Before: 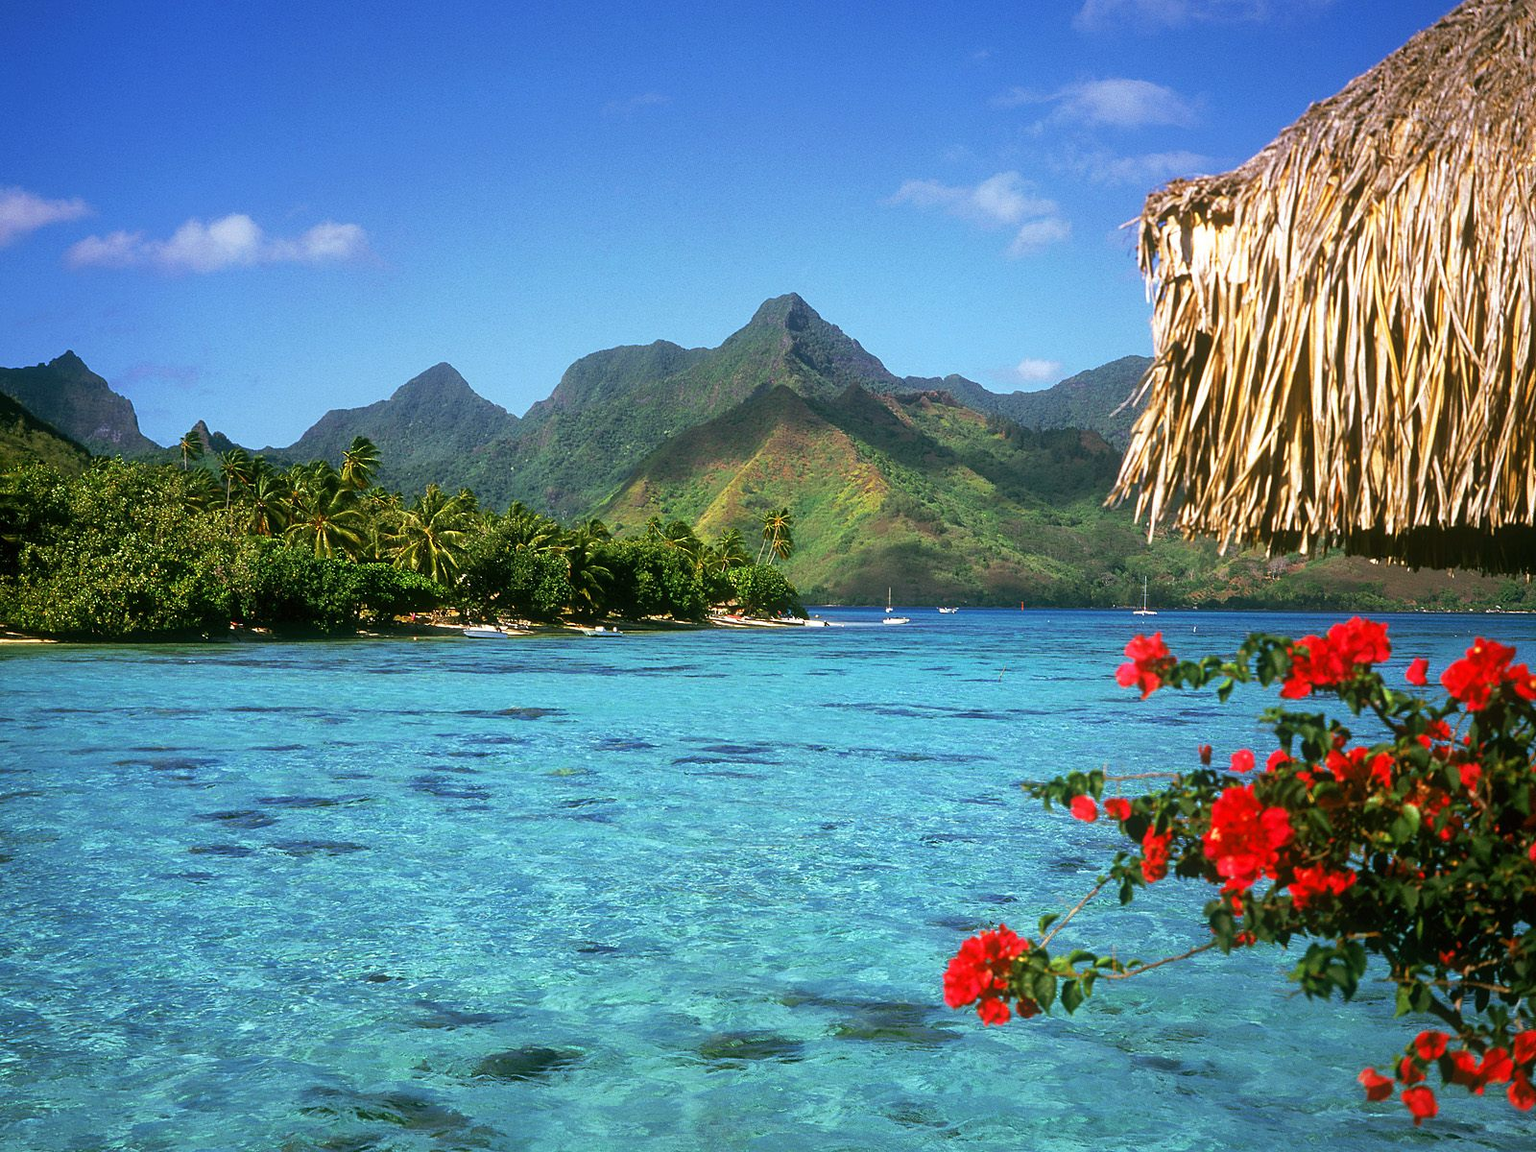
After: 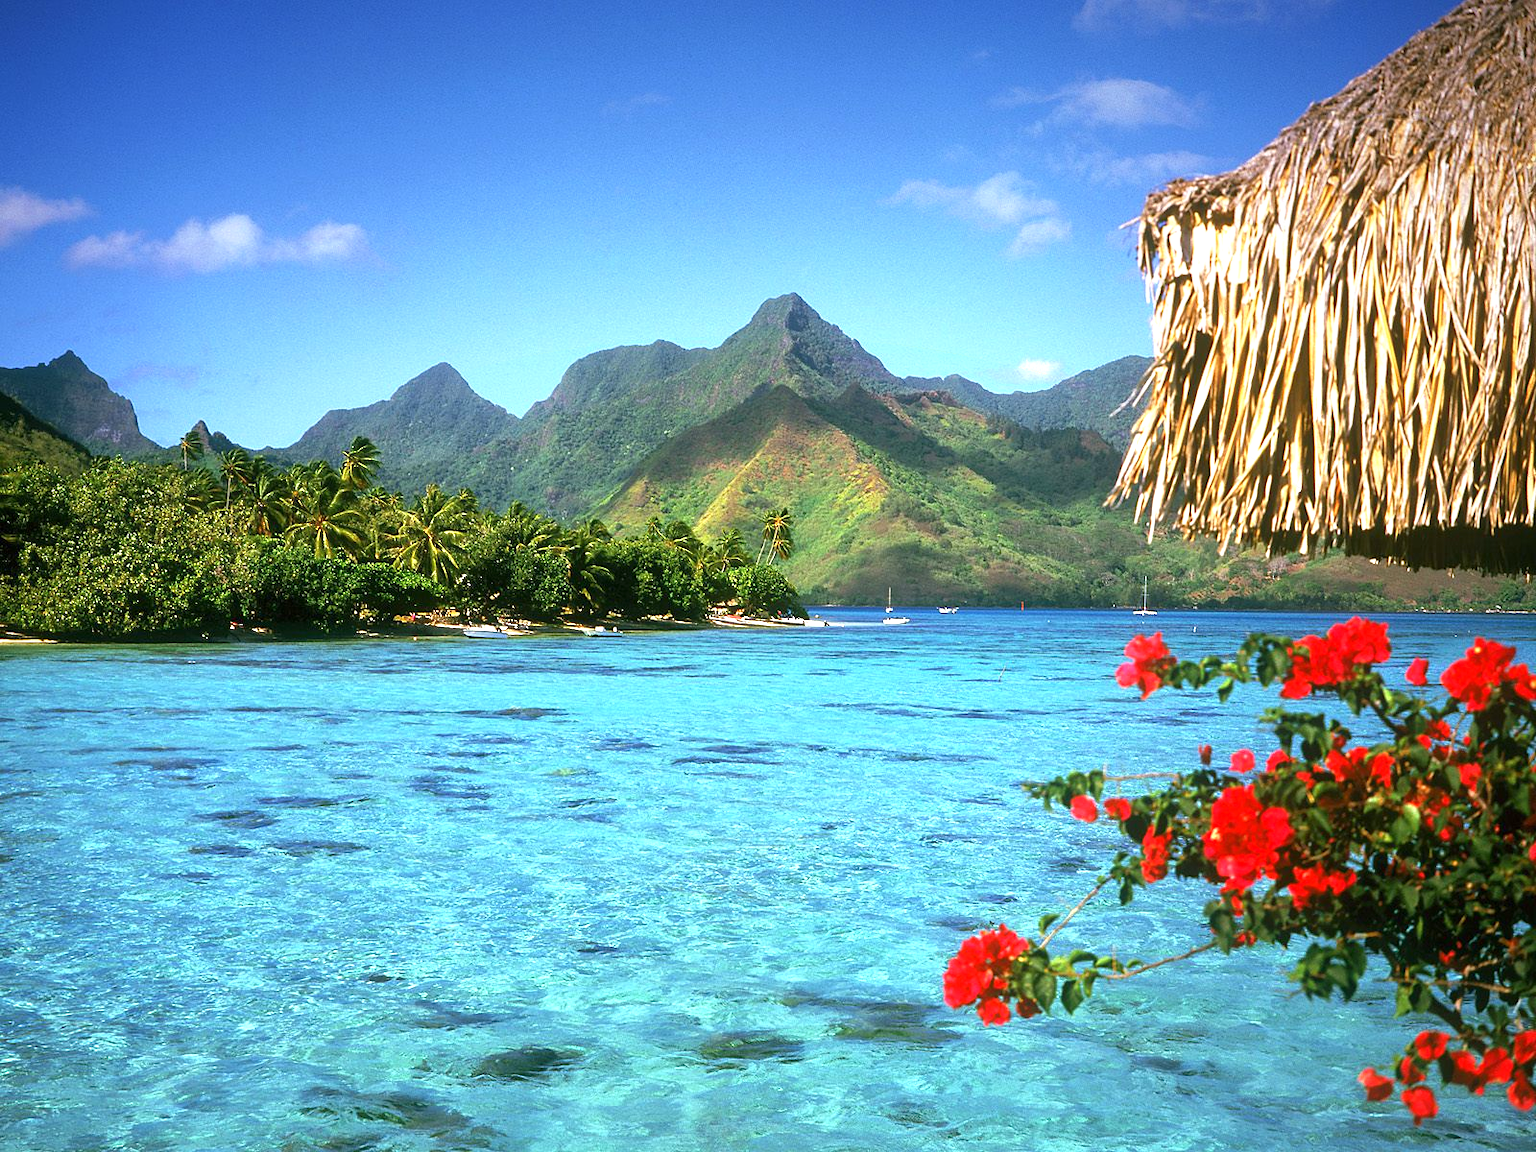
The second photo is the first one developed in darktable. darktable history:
exposure: exposure 0.74 EV, compensate highlight preservation false
vignetting: fall-off start 97.52%, fall-off radius 100%, brightness -0.574, saturation 0, center (-0.027, 0.404), width/height ratio 1.368, unbound false
